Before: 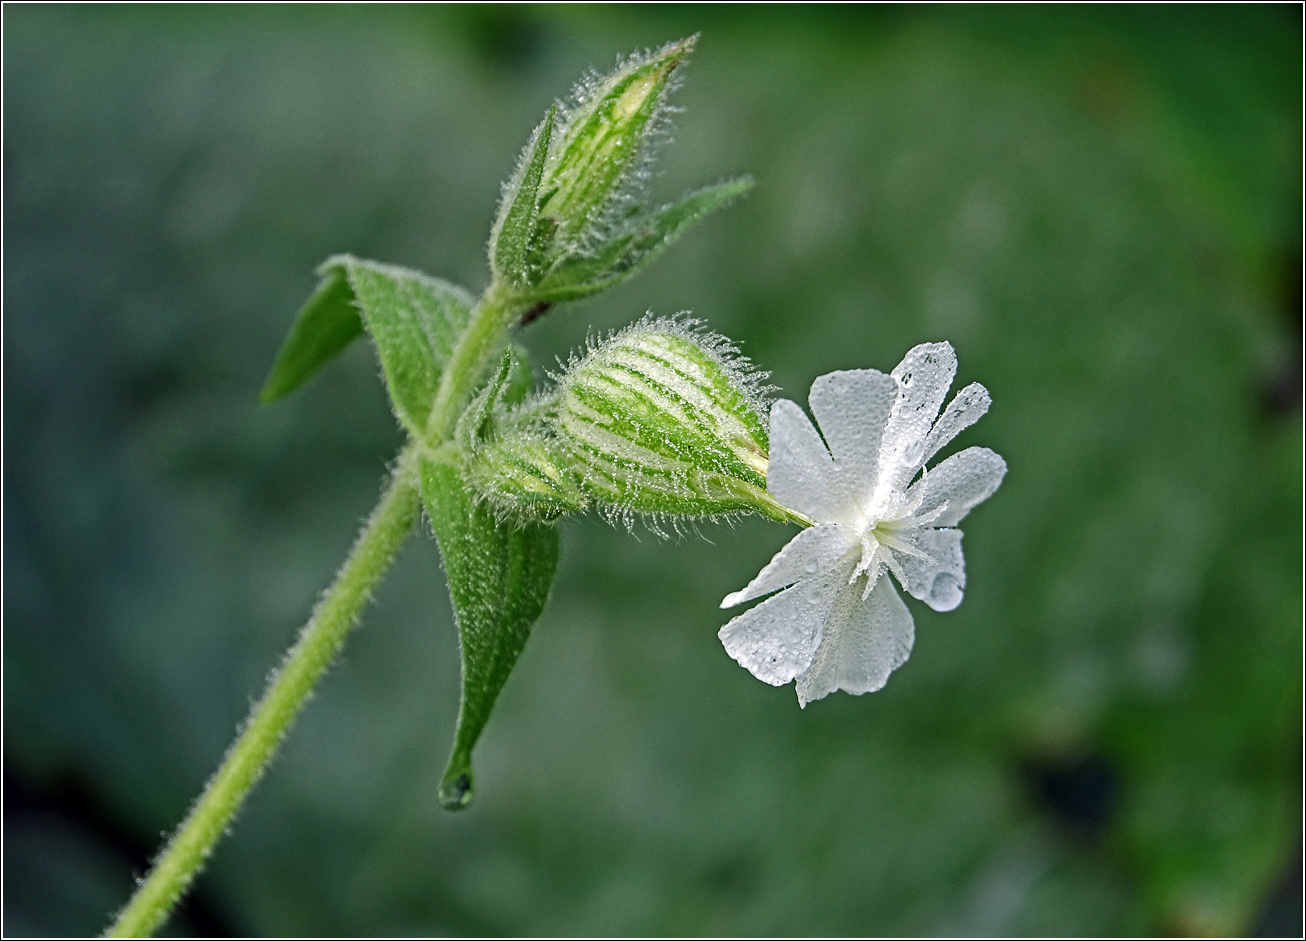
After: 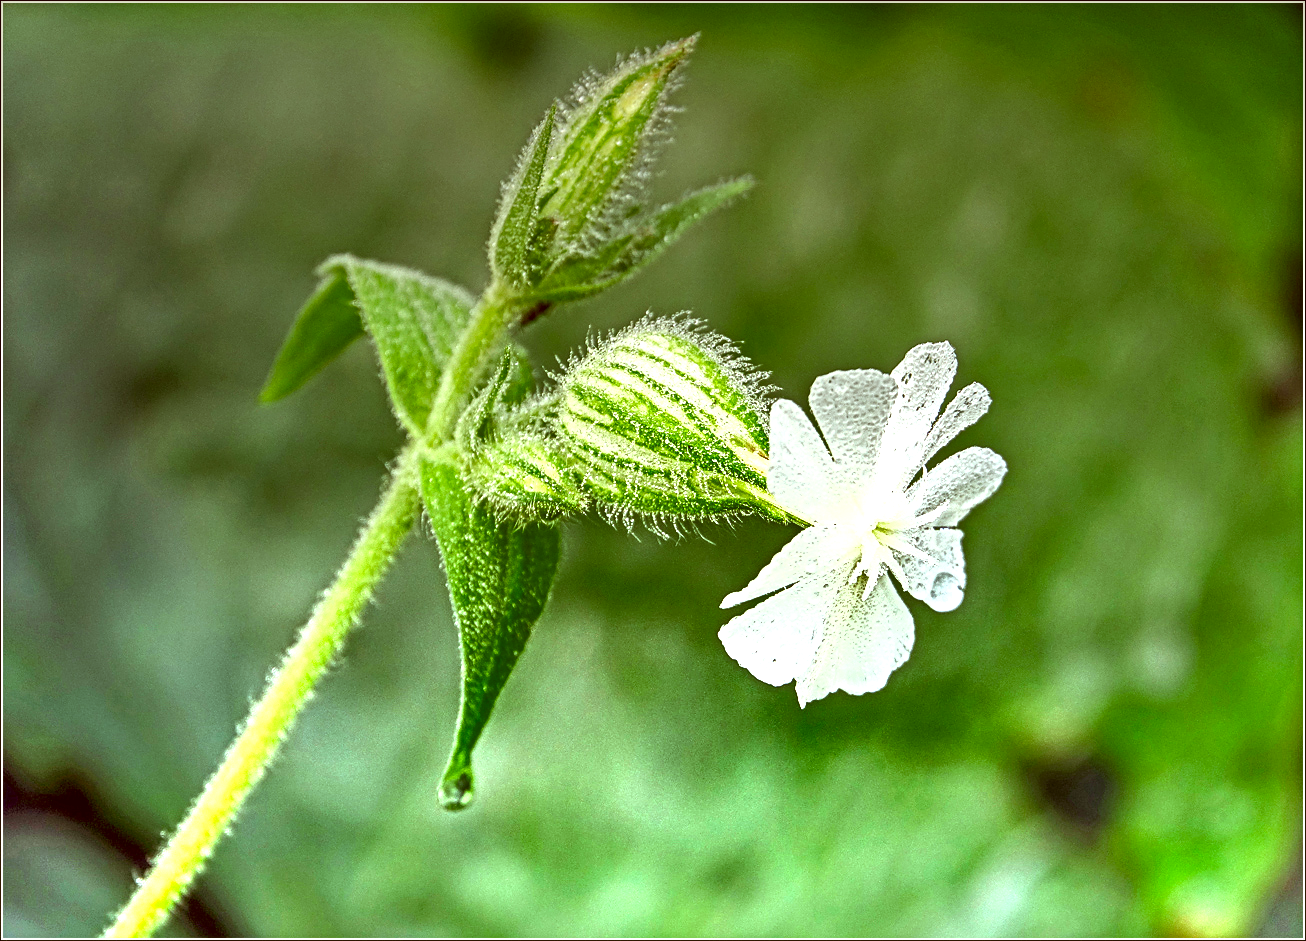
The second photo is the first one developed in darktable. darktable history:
shadows and highlights: white point adjustment -3.64, highlights -63.34, highlights color adjustment 42%, soften with gaussian
local contrast: on, module defaults
color correction: highlights a* -5.3, highlights b* 9.8, shadows a* 9.8, shadows b* 24.26
graduated density: density -3.9 EV
